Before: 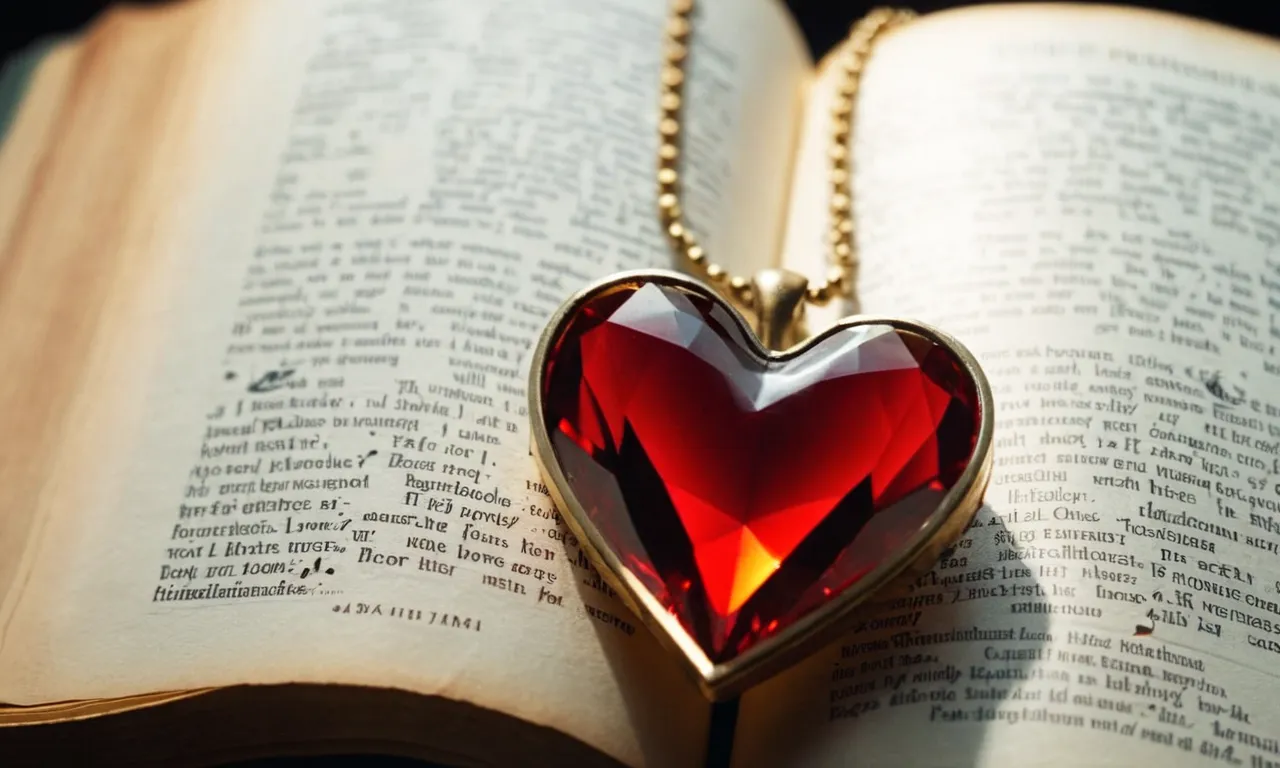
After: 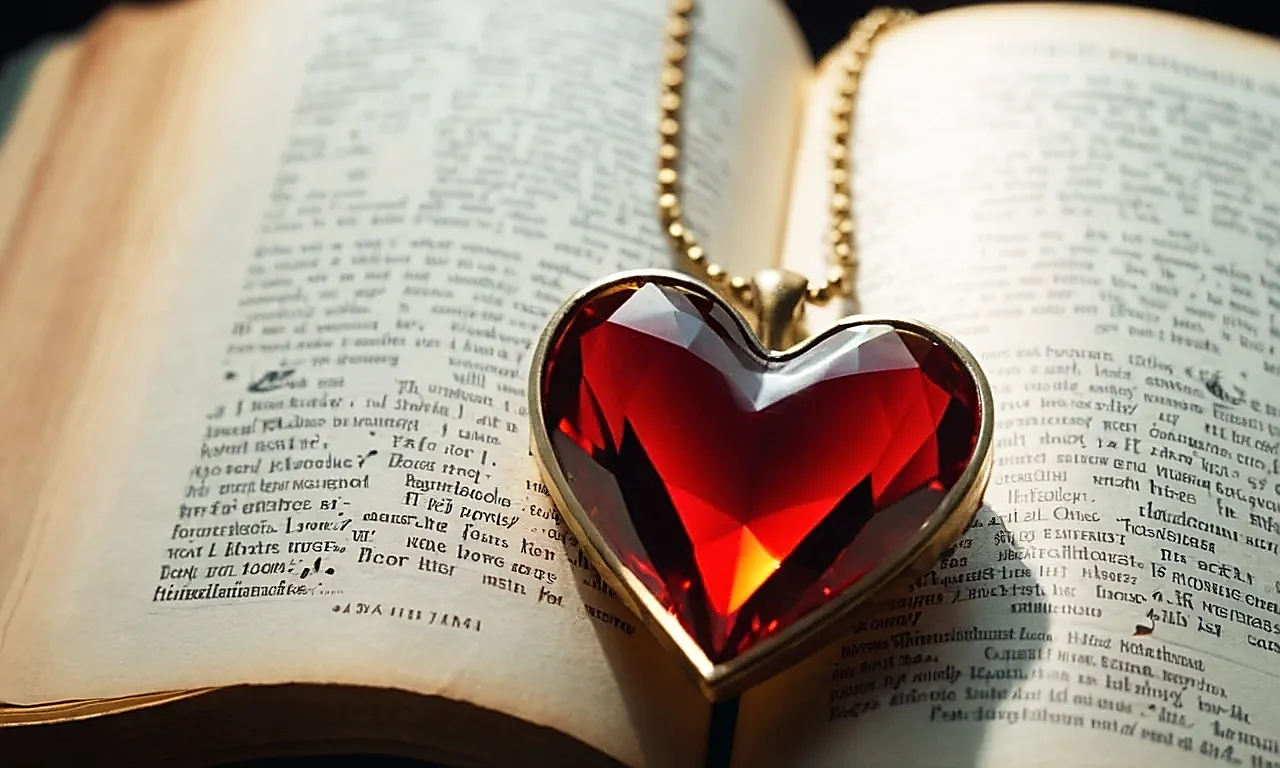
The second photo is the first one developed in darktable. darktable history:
sharpen: radius 1.373, amount 1.253, threshold 0.798
tone equalizer: on, module defaults
